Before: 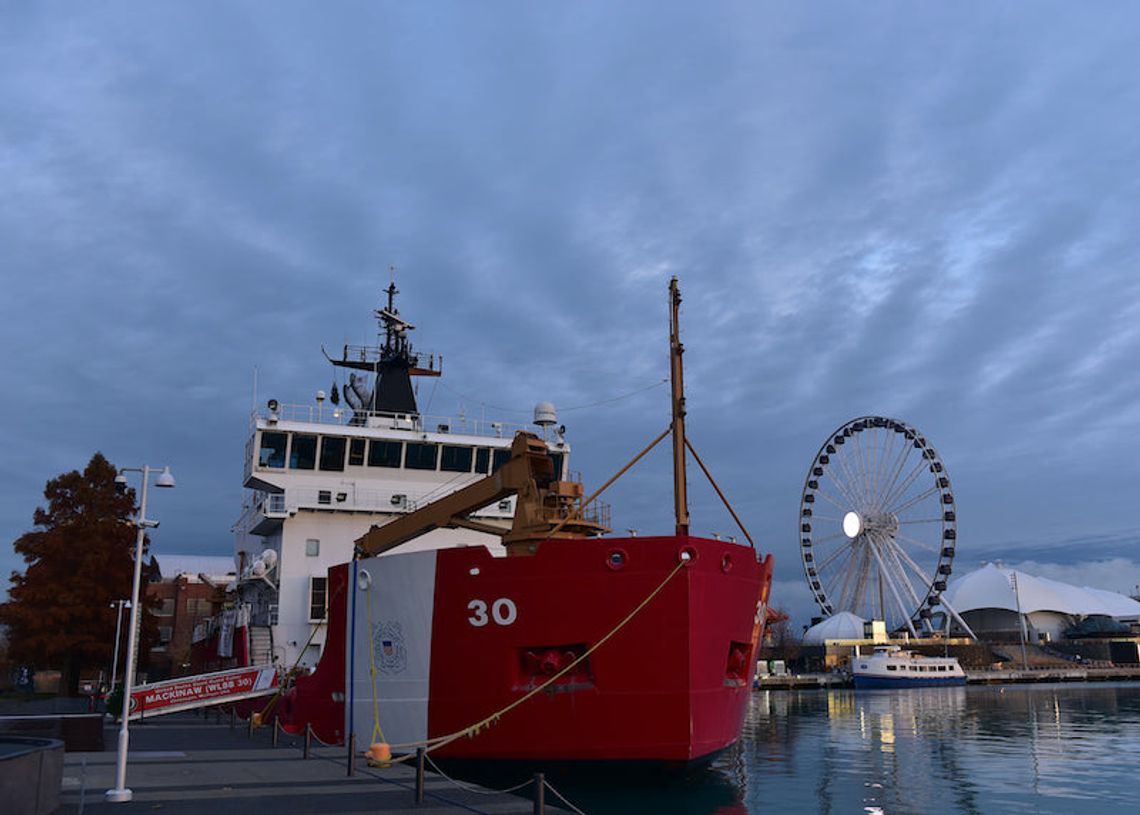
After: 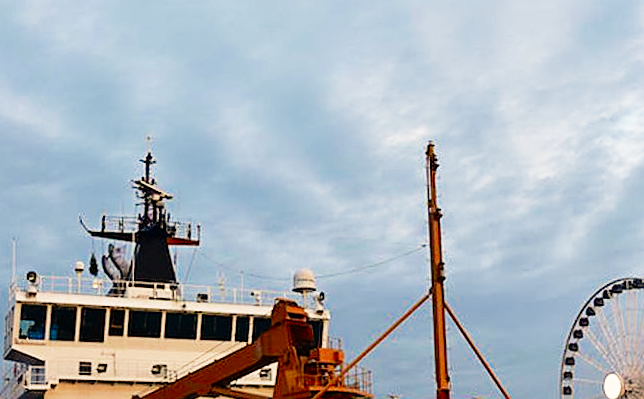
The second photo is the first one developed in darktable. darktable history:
base curve: curves: ch0 [(0, 0) (0.012, 0.01) (0.073, 0.168) (0.31, 0.711) (0.645, 0.957) (1, 1)], preserve colors none
crop: left 20.932%, top 15.471%, right 21.848%, bottom 34.081%
exposure: exposure -0.072 EV, compensate highlight preservation false
rotate and perspective: rotation -1°, crop left 0.011, crop right 0.989, crop top 0.025, crop bottom 0.975
white balance: red 1.138, green 0.996, blue 0.812
color zones: curves: ch0 [(0, 0.425) (0.143, 0.422) (0.286, 0.42) (0.429, 0.419) (0.571, 0.419) (0.714, 0.42) (0.857, 0.422) (1, 0.425)]; ch1 [(0, 0.666) (0.143, 0.669) (0.286, 0.671) (0.429, 0.67) (0.571, 0.67) (0.714, 0.67) (0.857, 0.67) (1, 0.666)]
sharpen: on, module defaults
